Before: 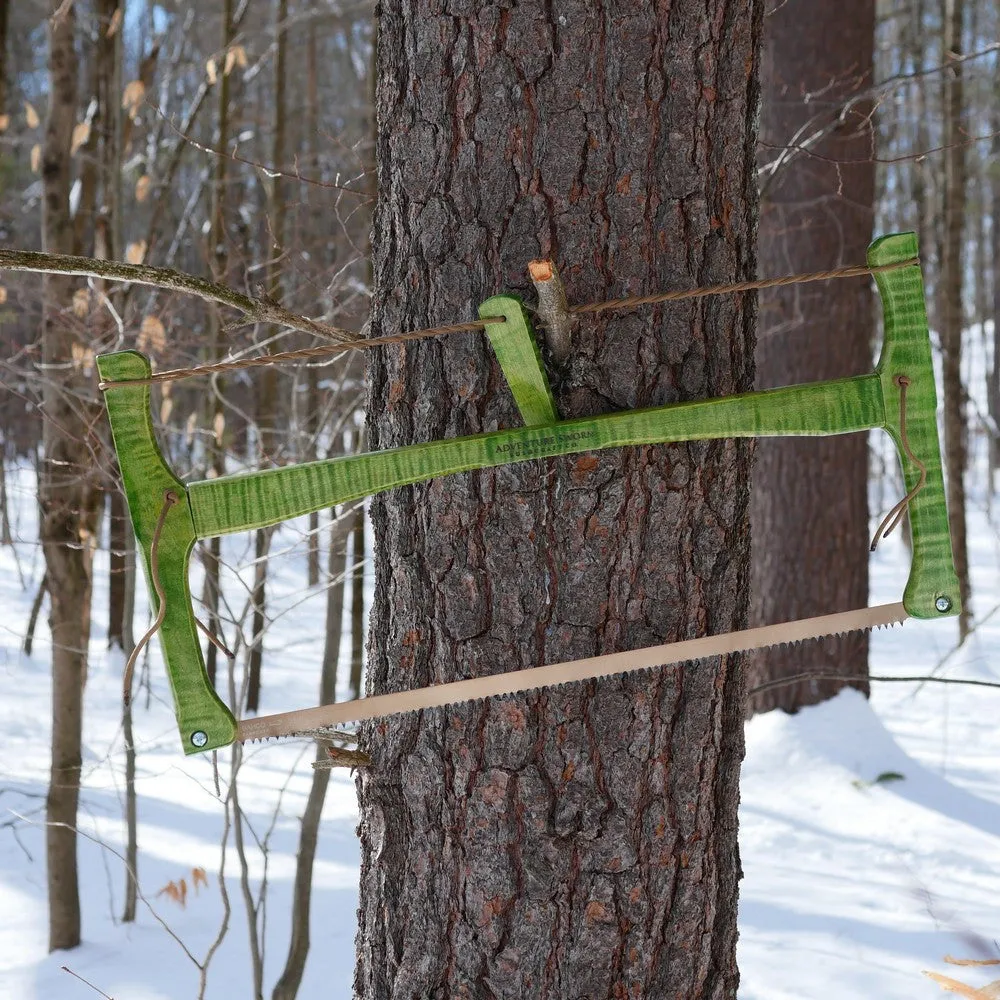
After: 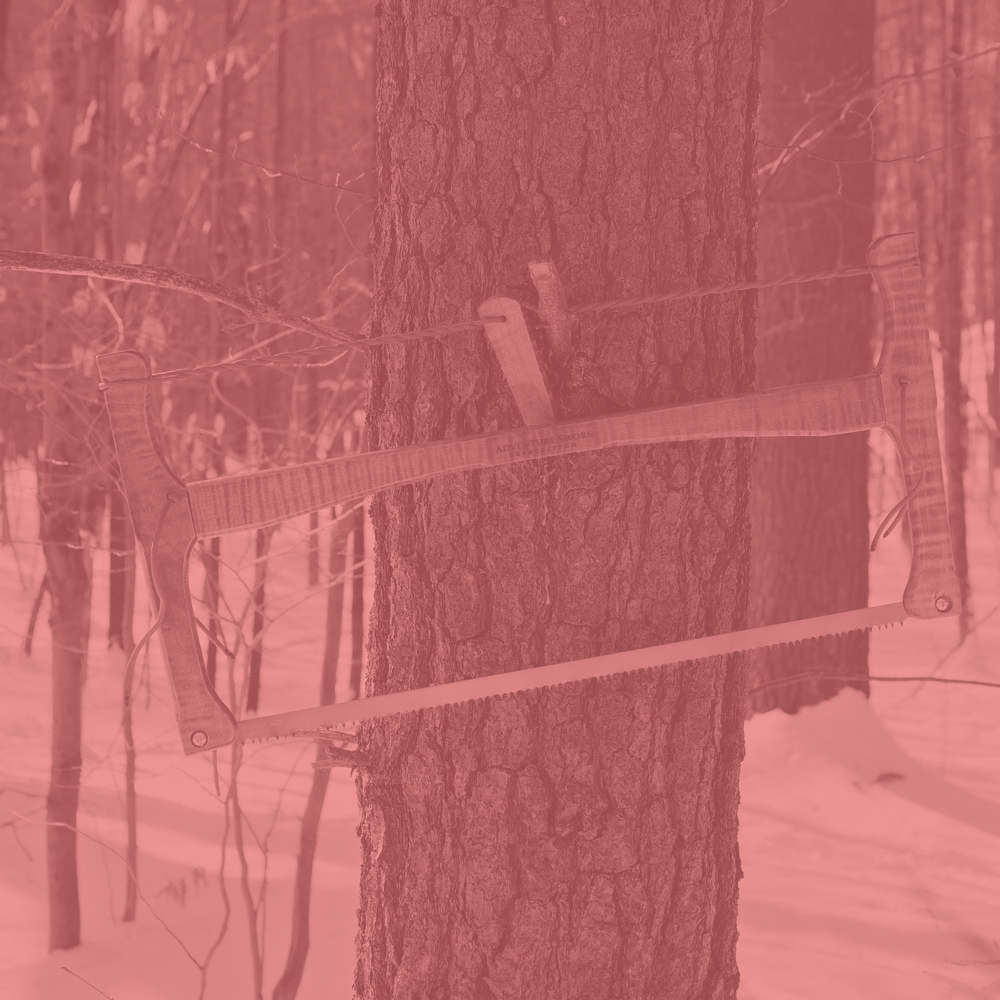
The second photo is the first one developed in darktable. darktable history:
colorize: saturation 51%, source mix 50.67%, lightness 50.67%
tone equalizer: -8 EV -2 EV, -7 EV -2 EV, -6 EV -2 EV, -5 EV -2 EV, -4 EV -2 EV, -3 EV -2 EV, -2 EV -2 EV, -1 EV -1.63 EV, +0 EV -2 EV
